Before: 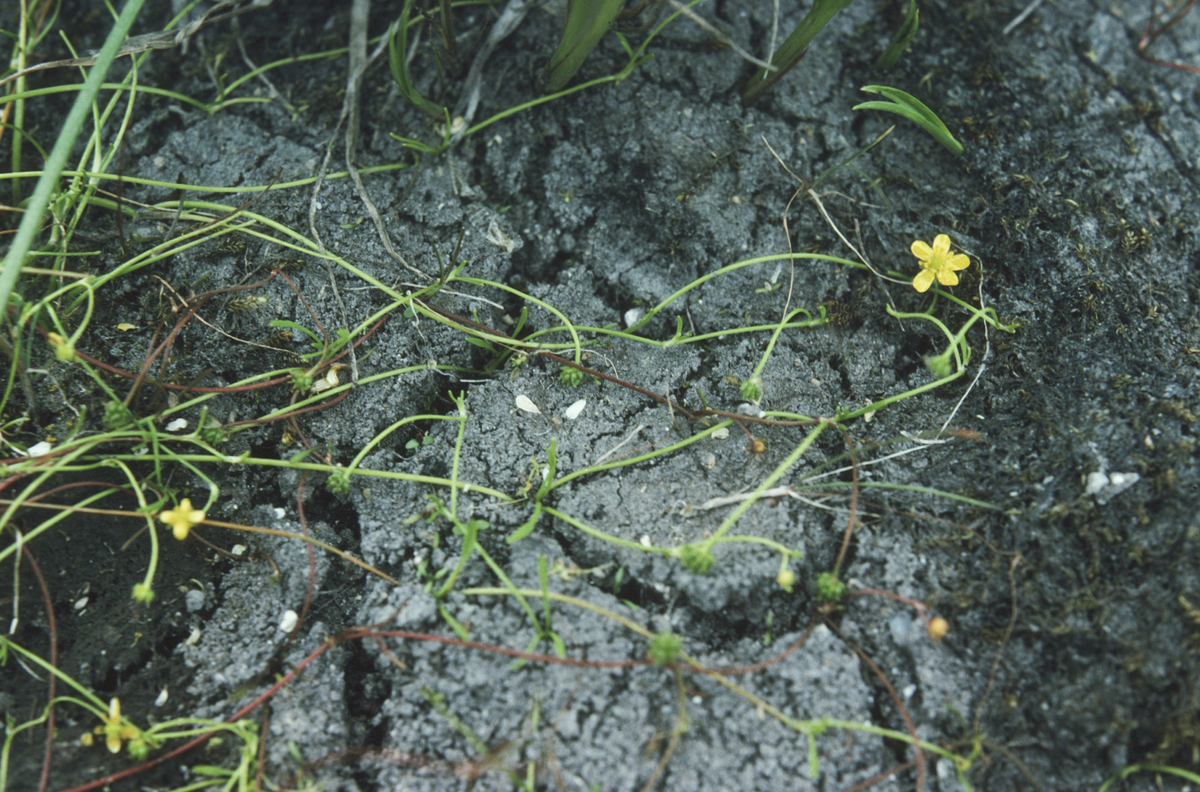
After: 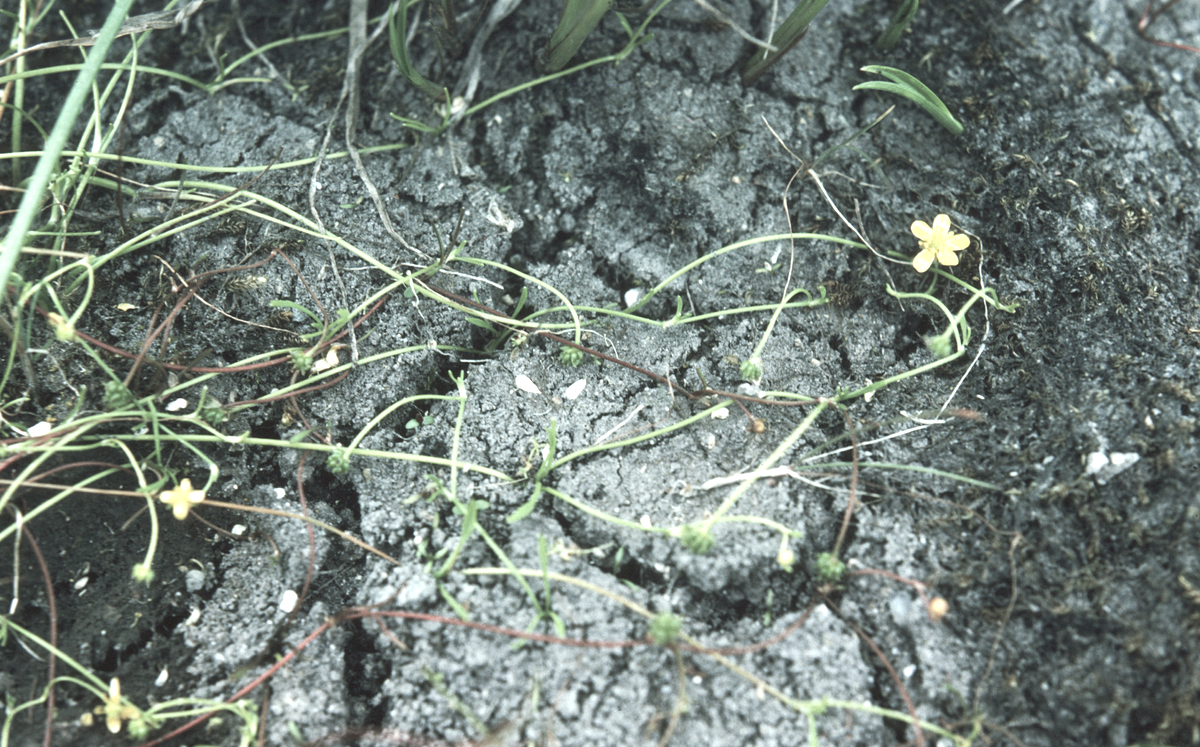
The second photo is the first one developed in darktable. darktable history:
exposure: black level correction 0, exposure 0.948 EV, compensate highlight preservation false
crop and rotate: top 2.537%, bottom 3.062%
color zones: curves: ch0 [(0, 0.6) (0.129, 0.508) (0.193, 0.483) (0.429, 0.5) (0.571, 0.5) (0.714, 0.5) (0.857, 0.5) (1, 0.6)]; ch1 [(0, 0.481) (0.112, 0.245) (0.213, 0.223) (0.429, 0.233) (0.571, 0.231) (0.683, 0.242) (0.857, 0.296) (1, 0.481)]
